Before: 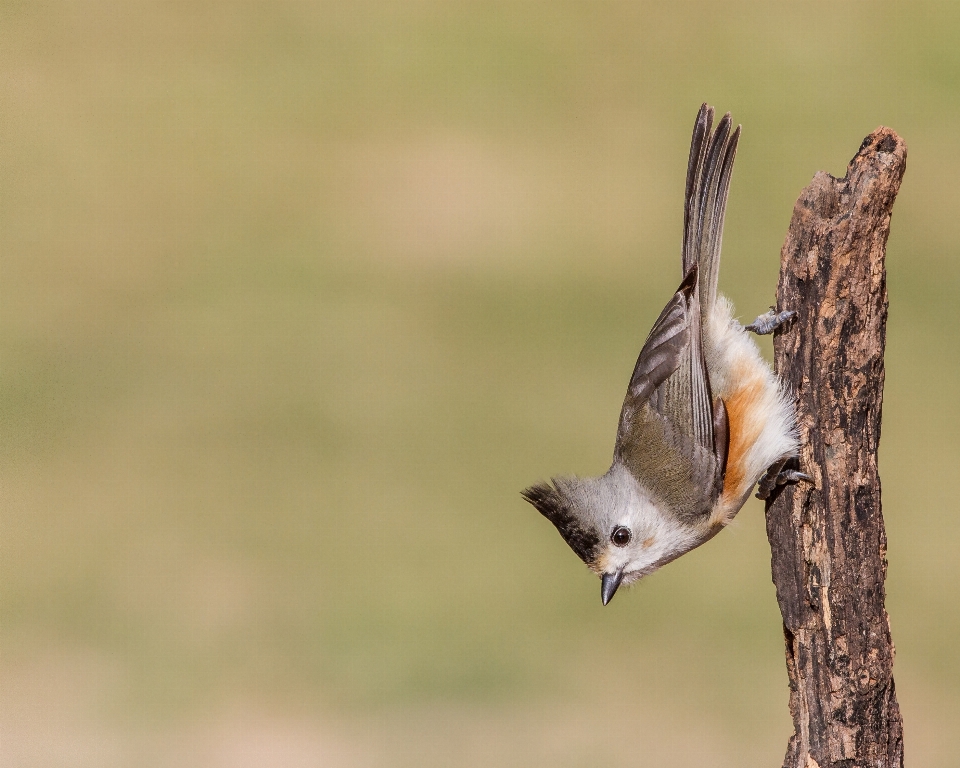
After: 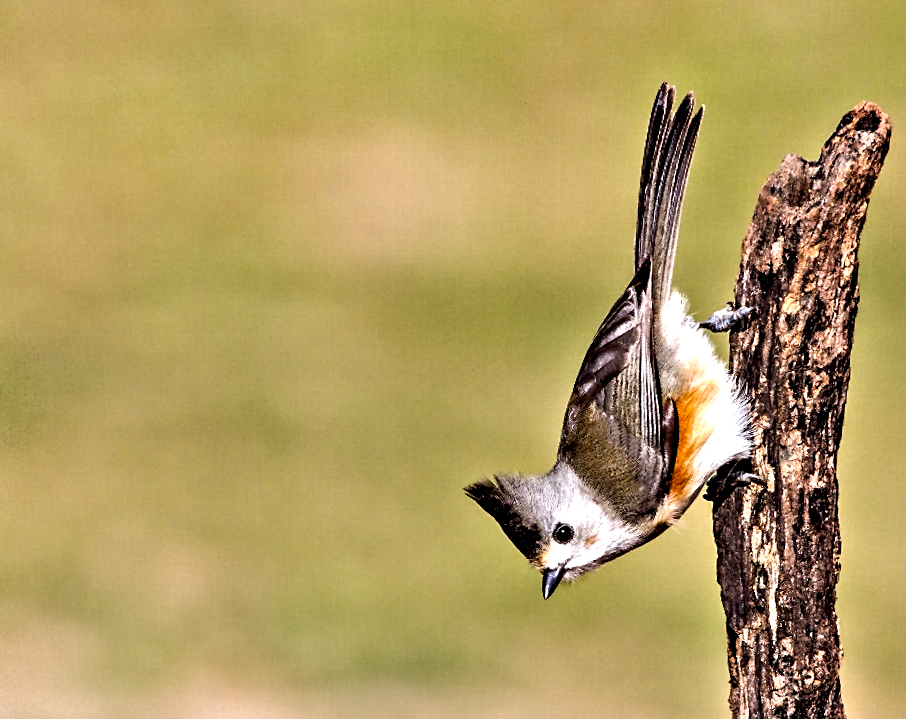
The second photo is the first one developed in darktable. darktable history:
color balance: lift [1, 1.001, 0.999, 1.001], gamma [1, 1.004, 1.007, 0.993], gain [1, 0.991, 0.987, 1.013], contrast 10%, output saturation 120%
rotate and perspective: rotation 0.062°, lens shift (vertical) 0.115, lens shift (horizontal) -0.133, crop left 0.047, crop right 0.94, crop top 0.061, crop bottom 0.94
contrast equalizer: octaves 7, y [[0.48, 0.654, 0.731, 0.706, 0.772, 0.382], [0.55 ×6], [0 ×6], [0 ×6], [0 ×6]]
sharpen: radius 1, threshold 1
color contrast: green-magenta contrast 0.96
